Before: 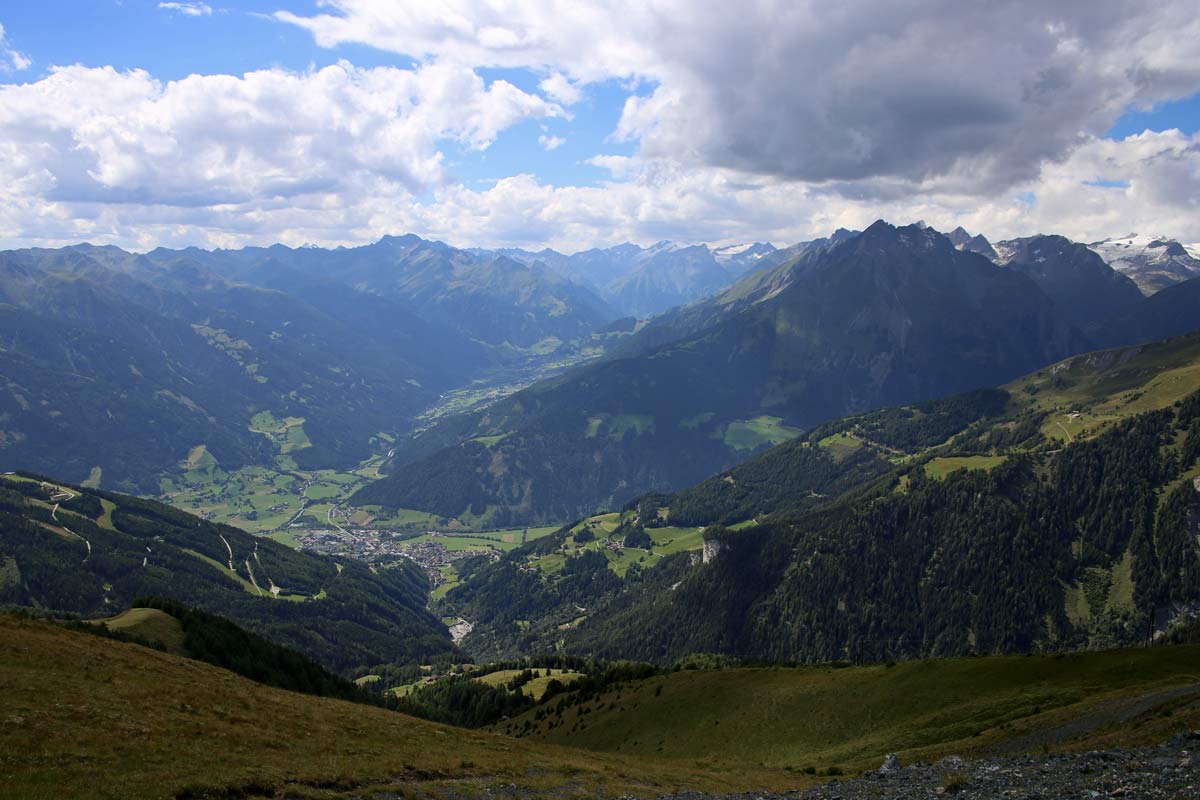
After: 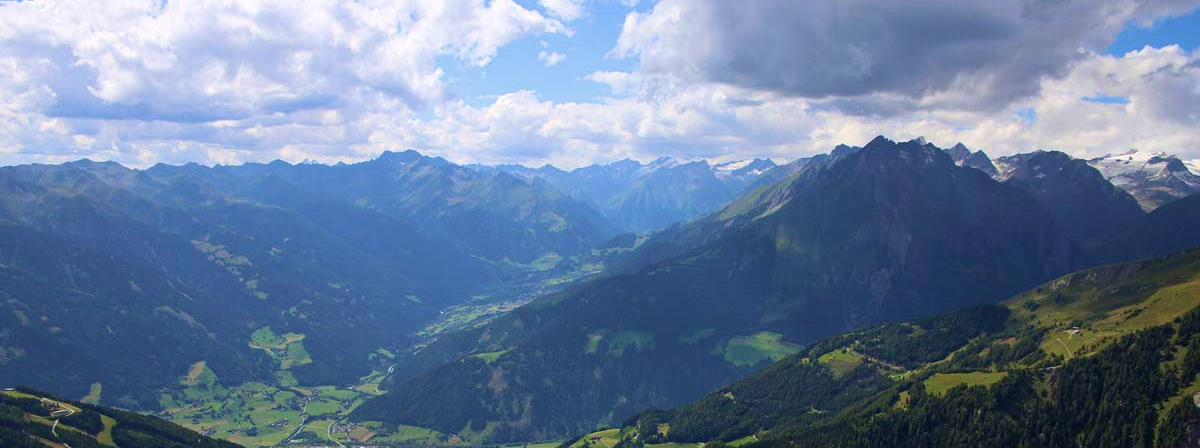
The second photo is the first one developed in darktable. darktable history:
crop and rotate: top 10.605%, bottom 33.274%
velvia: strength 45%
